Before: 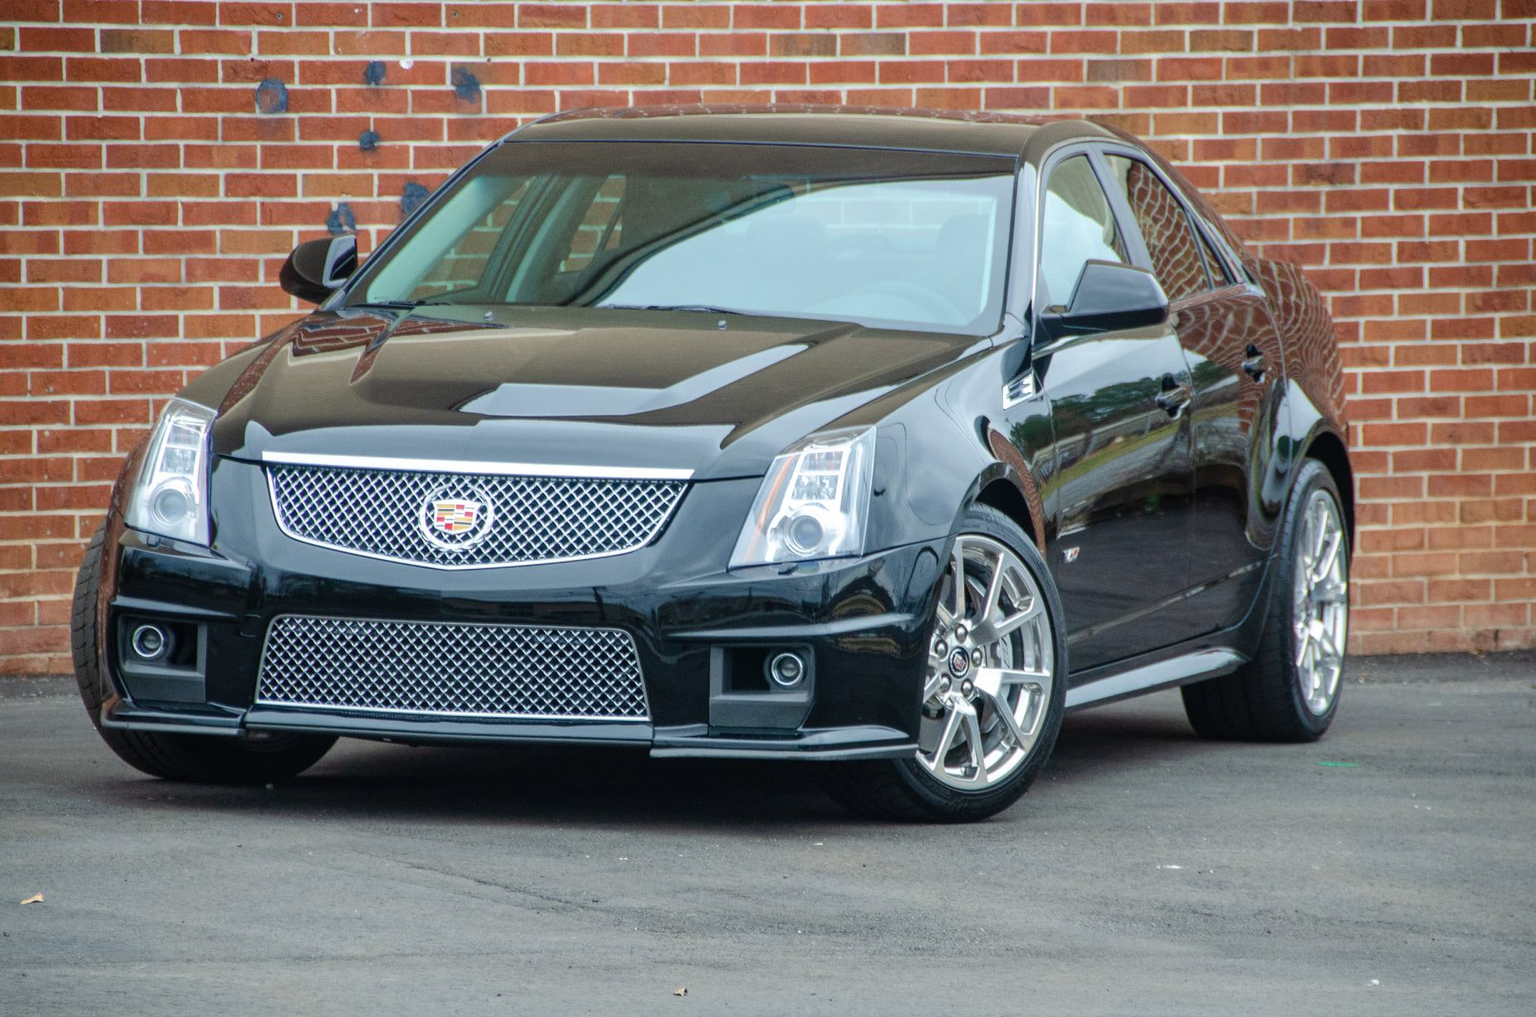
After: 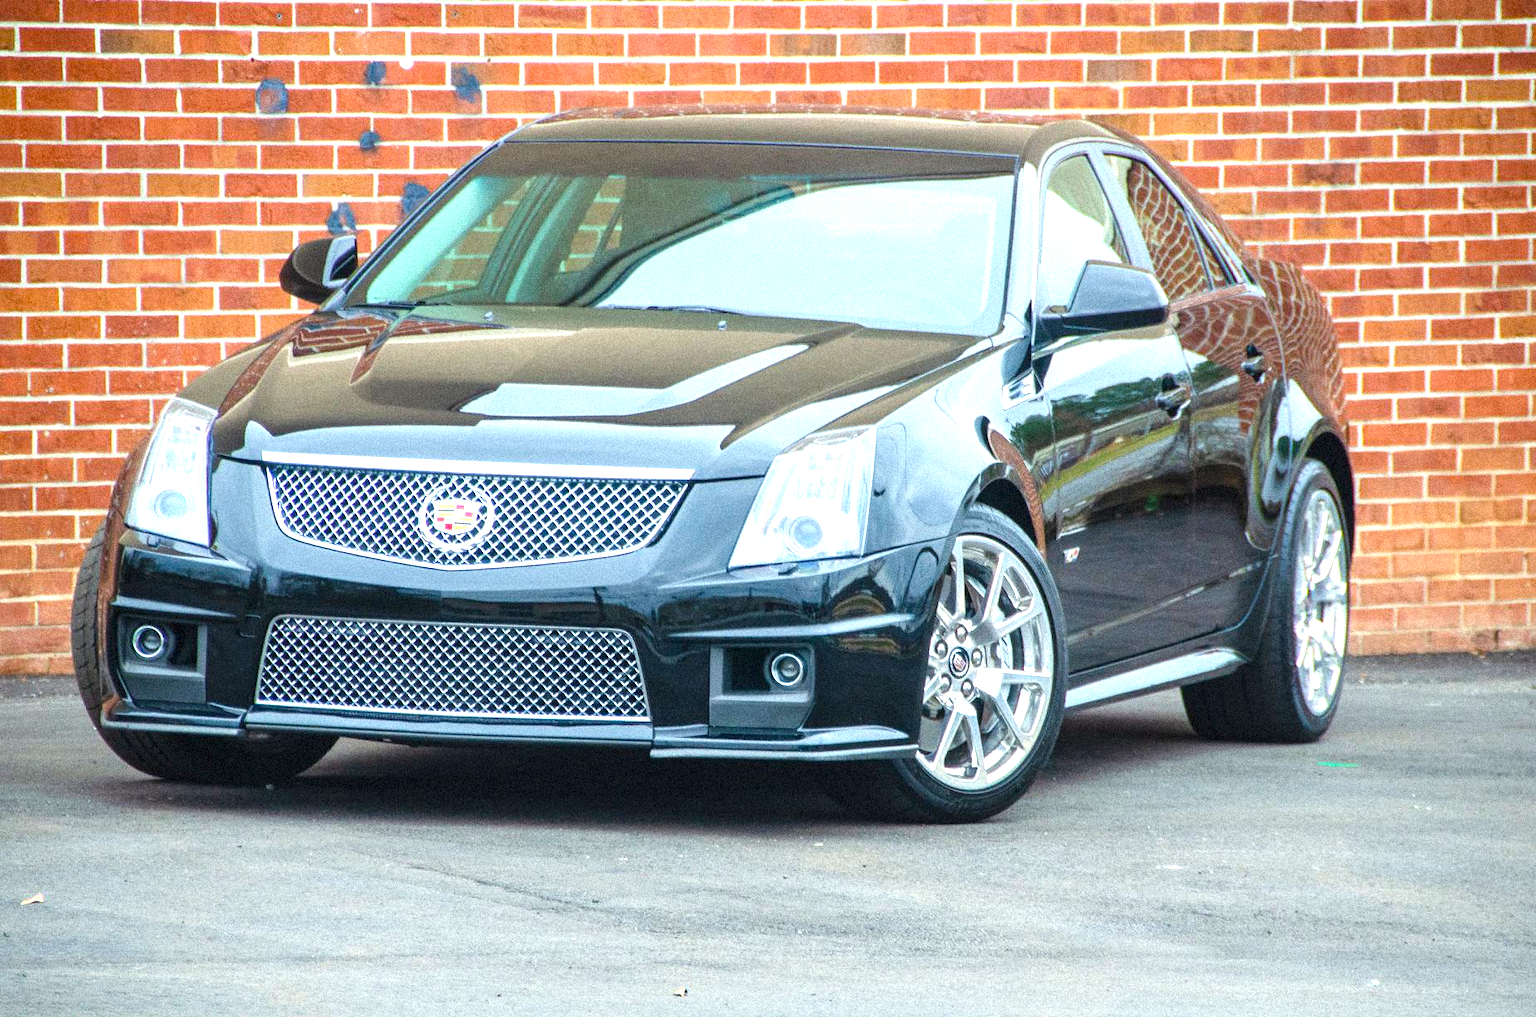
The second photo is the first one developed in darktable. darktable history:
exposure: black level correction 0, exposure 1.1 EV, compensate exposure bias true, compensate highlight preservation false
color balance: output saturation 120%
grain: strength 35%, mid-tones bias 0%
